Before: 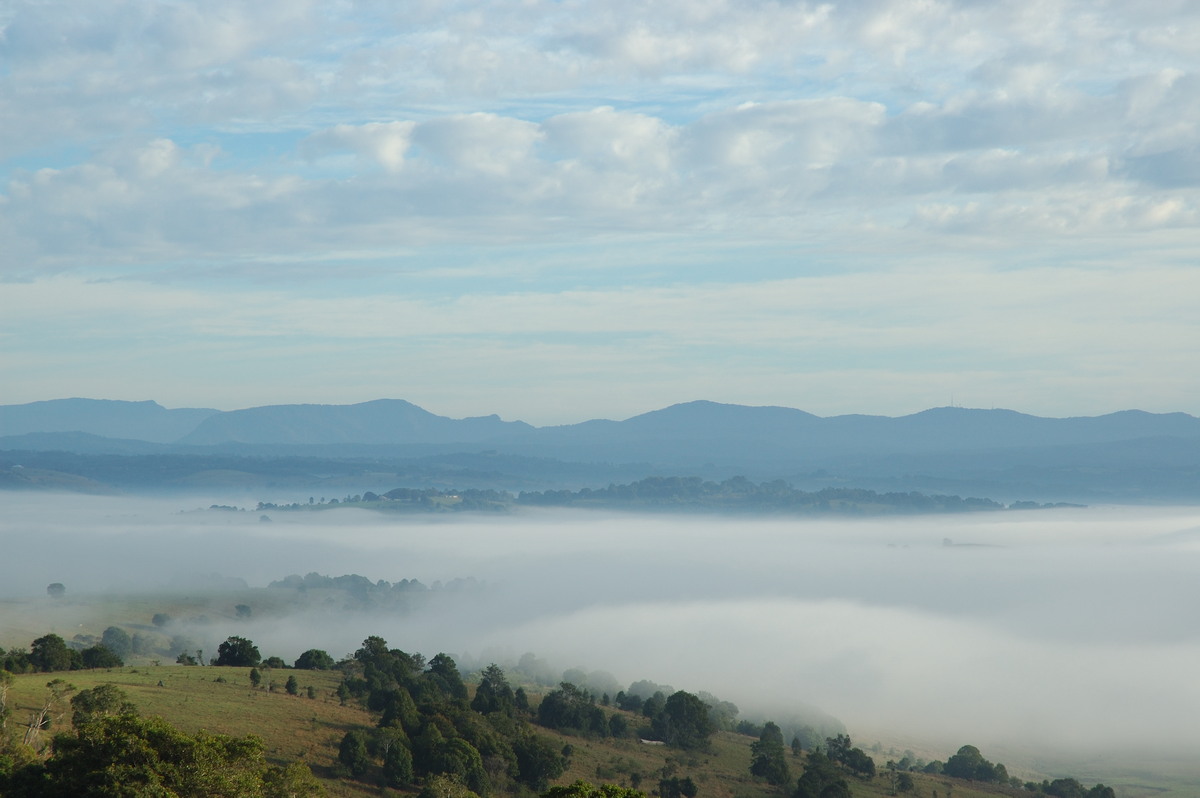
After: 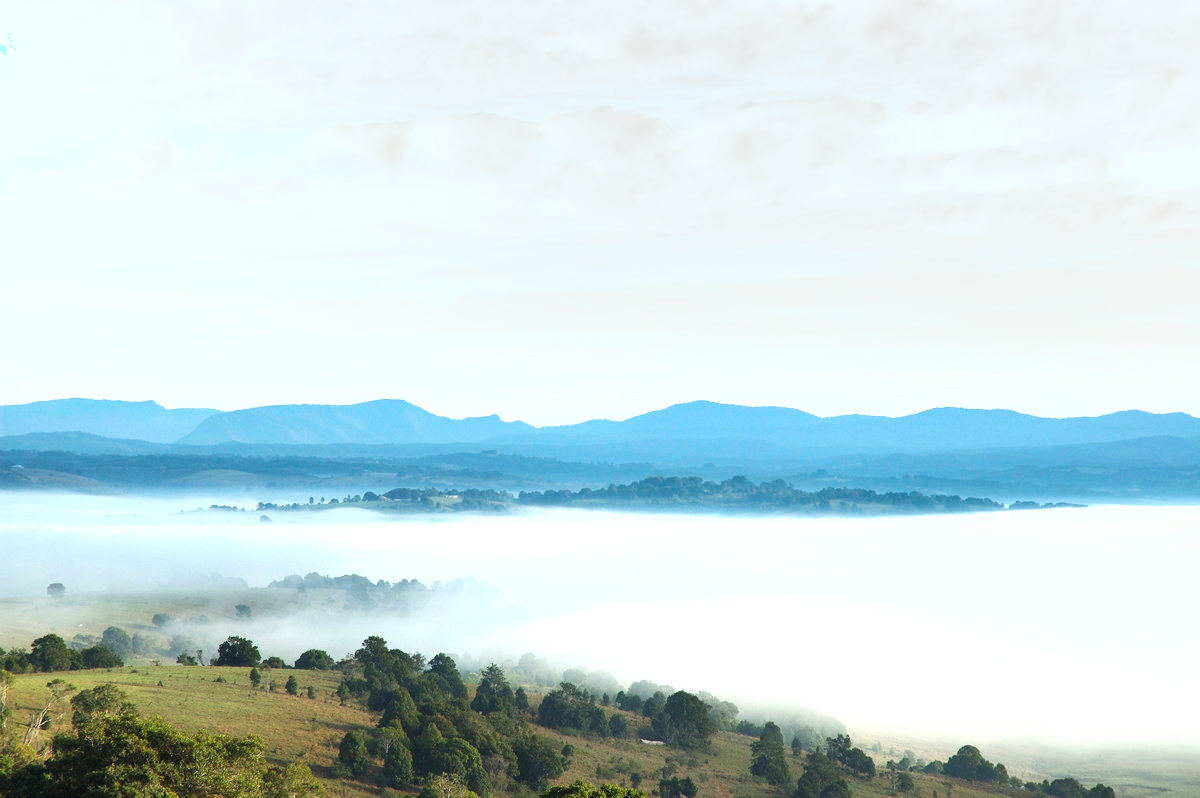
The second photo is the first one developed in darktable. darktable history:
shadows and highlights: soften with gaussian
exposure: black level correction 0, exposure 1.296 EV, compensate exposure bias true, compensate highlight preservation false
